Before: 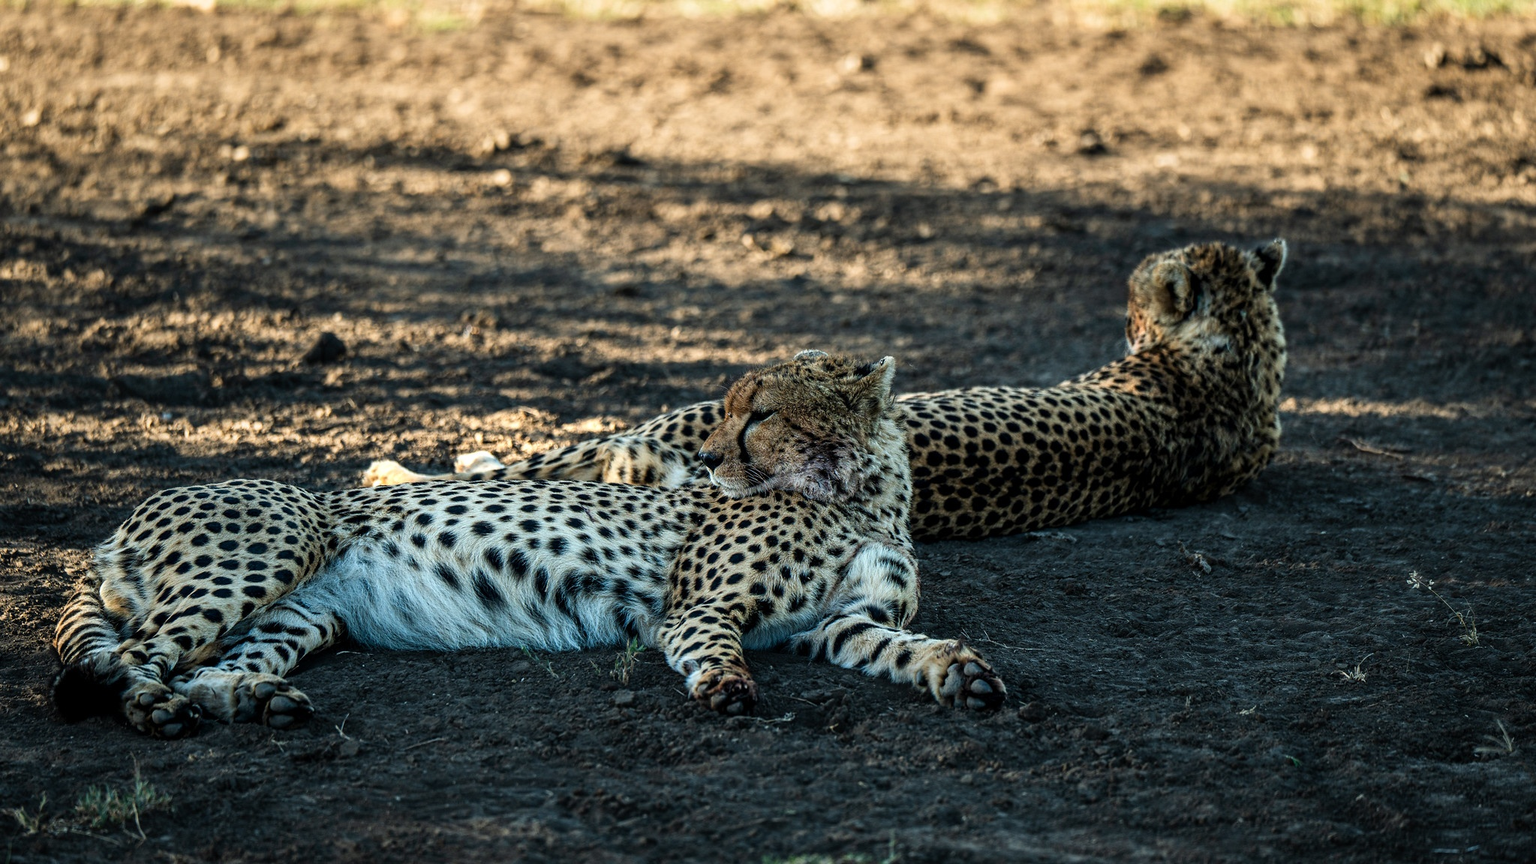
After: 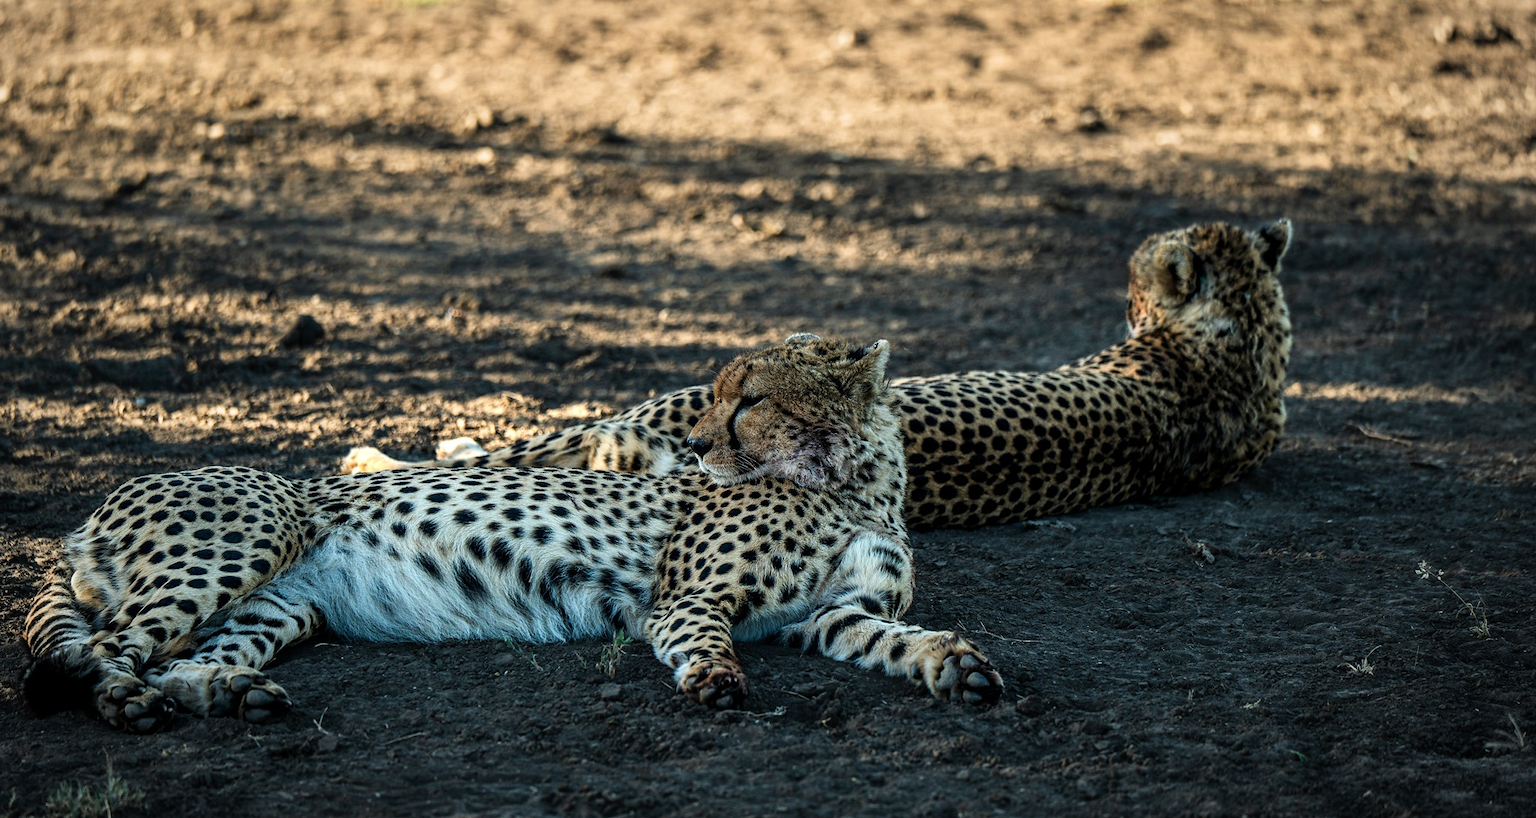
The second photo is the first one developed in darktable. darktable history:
crop: left 2.008%, top 3.112%, right 0.753%, bottom 4.853%
vignetting: fall-off start 85.59%, fall-off radius 79.64%, center (-0.055, -0.355), width/height ratio 1.22
